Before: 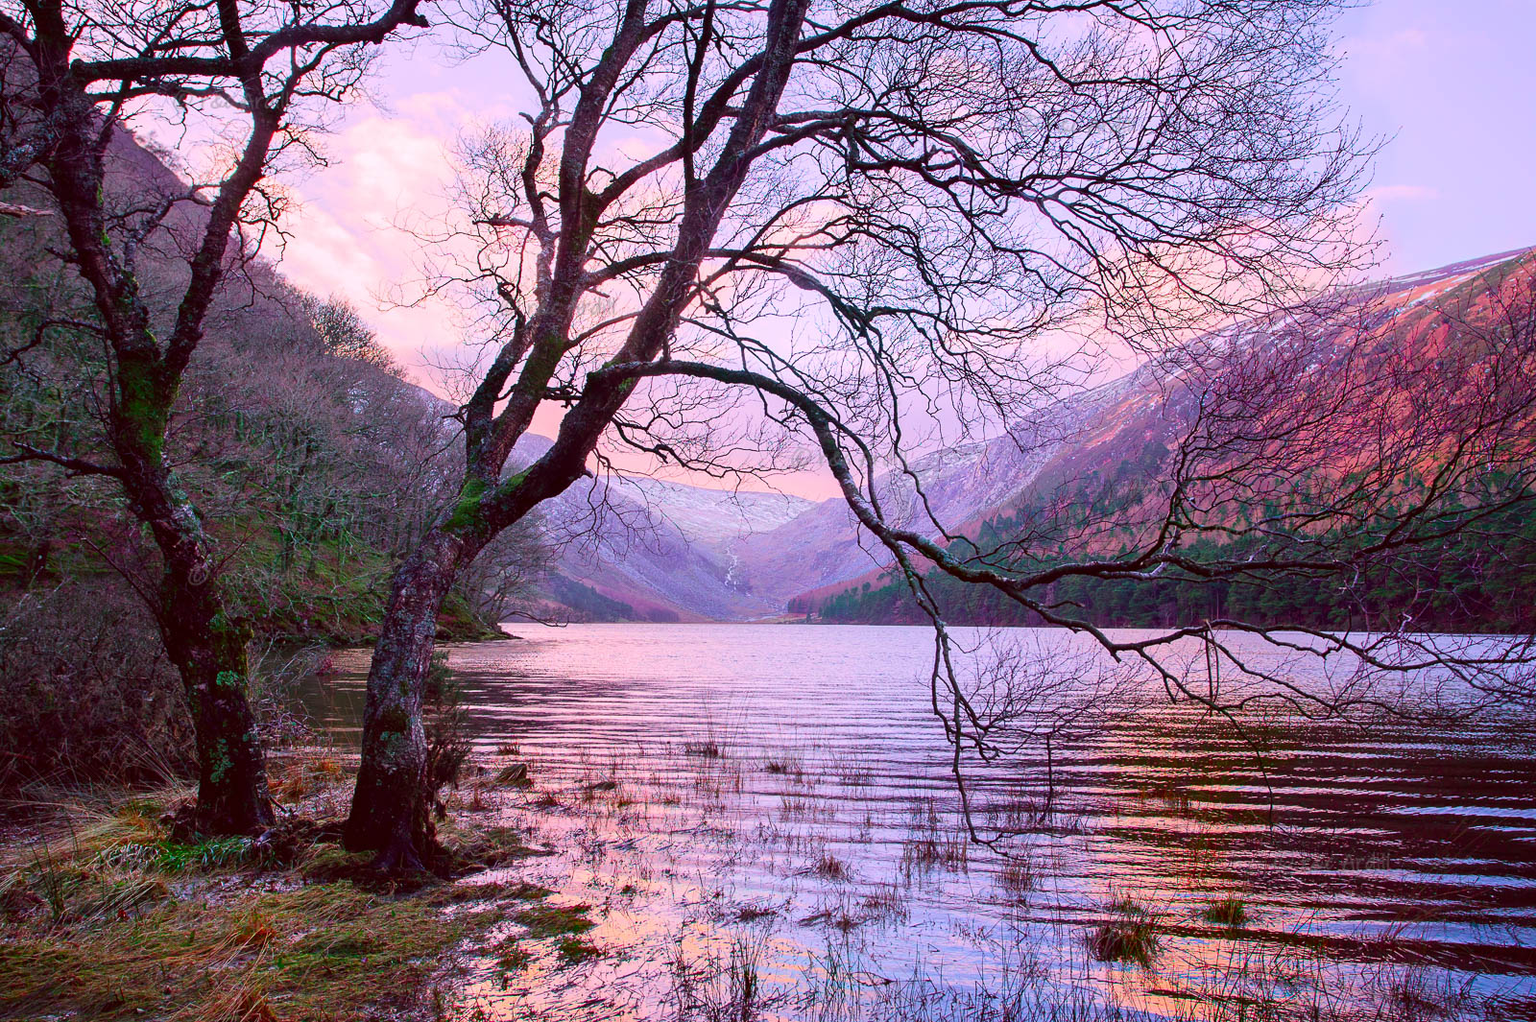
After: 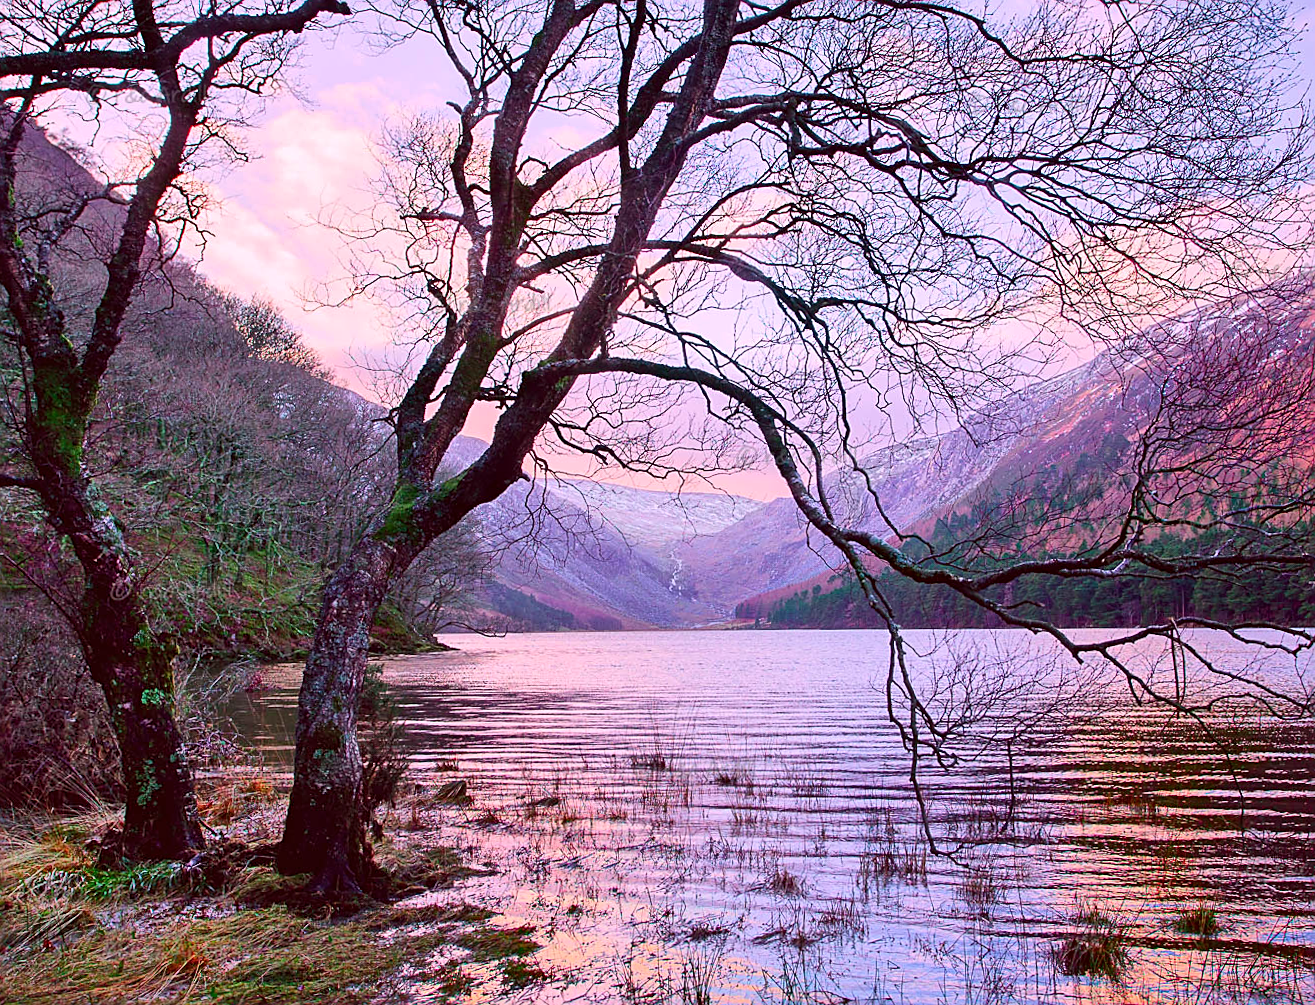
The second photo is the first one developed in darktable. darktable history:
crop and rotate: angle 1°, left 4.281%, top 0.642%, right 11.383%, bottom 2.486%
shadows and highlights: low approximation 0.01, soften with gaussian
contrast brightness saturation: contrast 0.1, brightness 0.02, saturation 0.02
sharpen: on, module defaults
